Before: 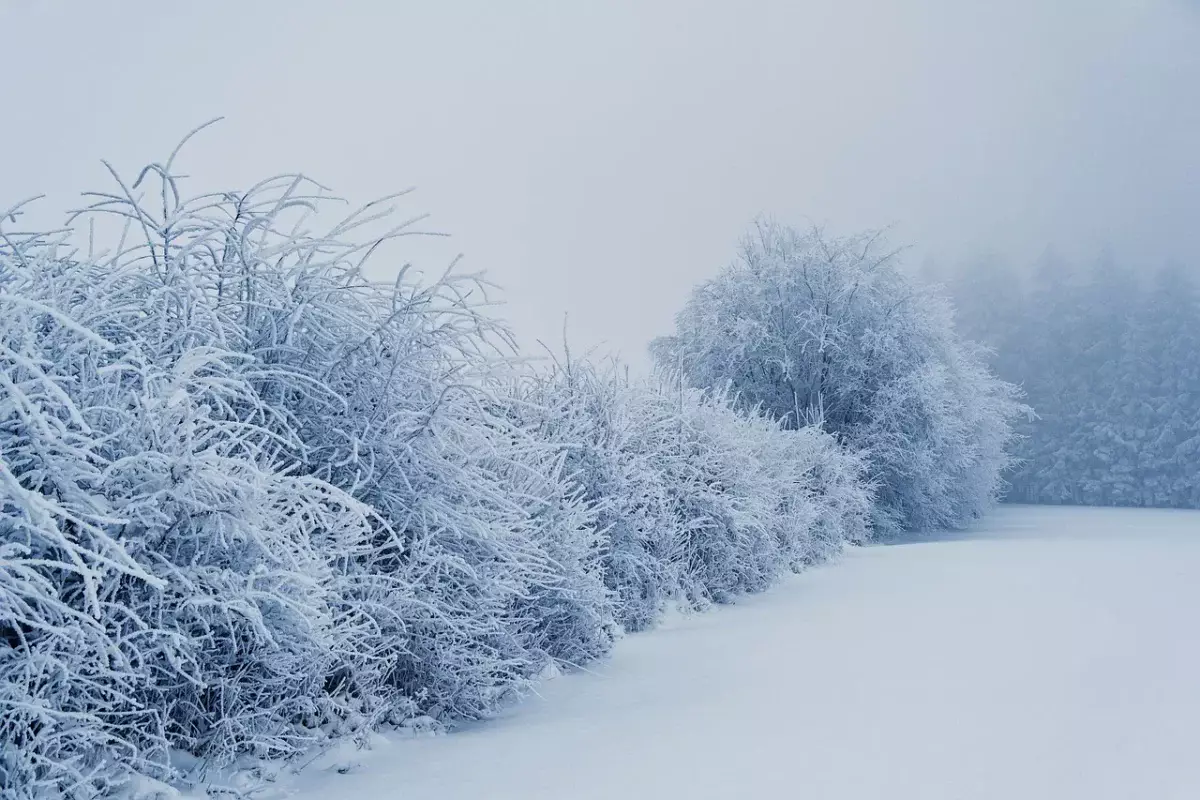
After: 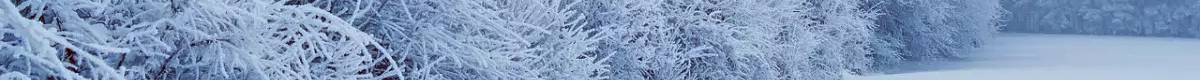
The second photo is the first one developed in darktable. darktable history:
crop and rotate: top 59.084%, bottom 30.916%
color balance: lift [1, 1.015, 1.004, 0.985], gamma [1, 0.958, 0.971, 1.042], gain [1, 0.956, 0.977, 1.044]
